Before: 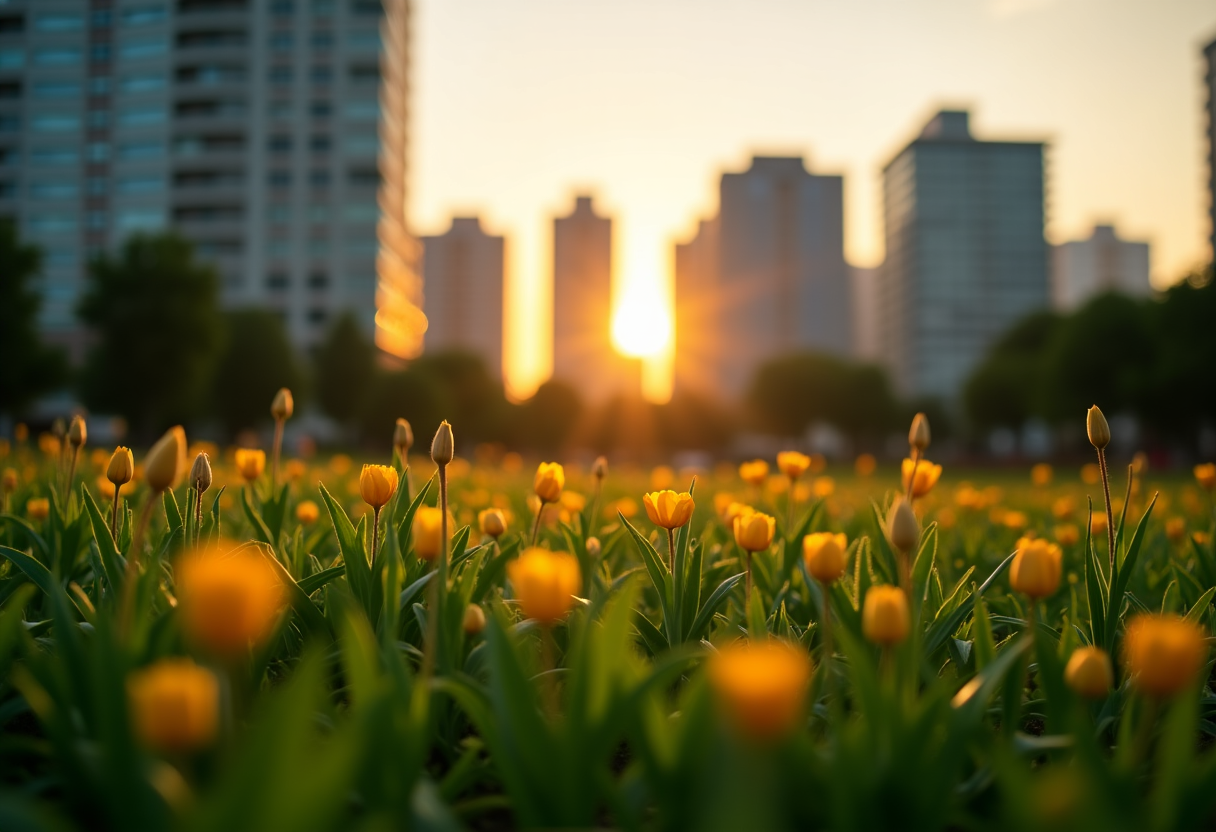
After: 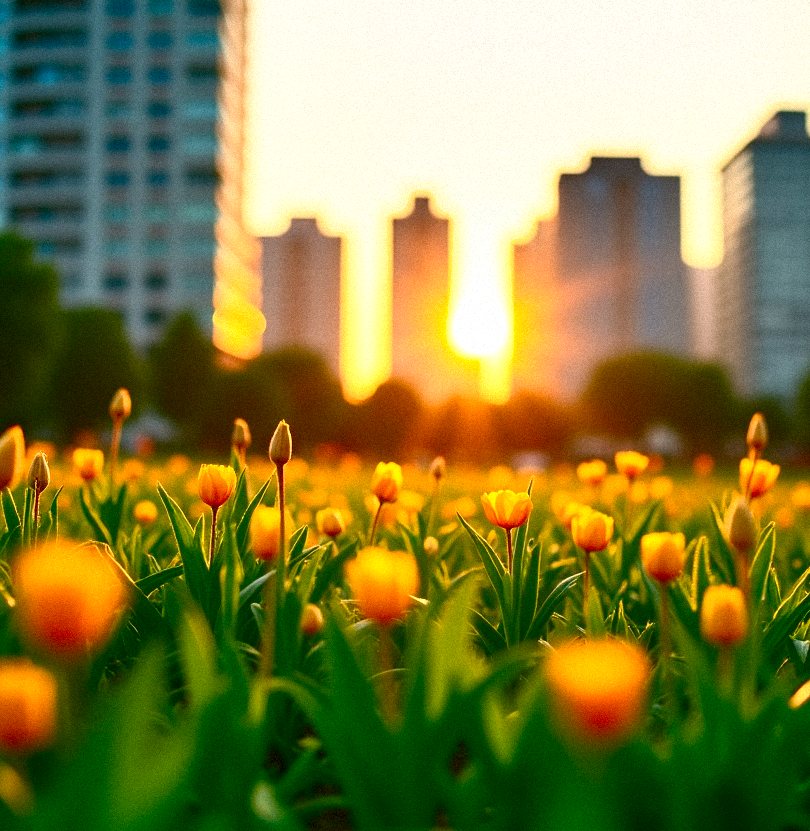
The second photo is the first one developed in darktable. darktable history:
levels: levels [0, 0.397, 0.955]
shadows and highlights: soften with gaussian
color balance rgb: on, module defaults
contrast brightness saturation: contrast 0.4, brightness 0.05, saturation 0.25
grain: mid-tones bias 0%
crop and rotate: left 13.342%, right 19.991%
